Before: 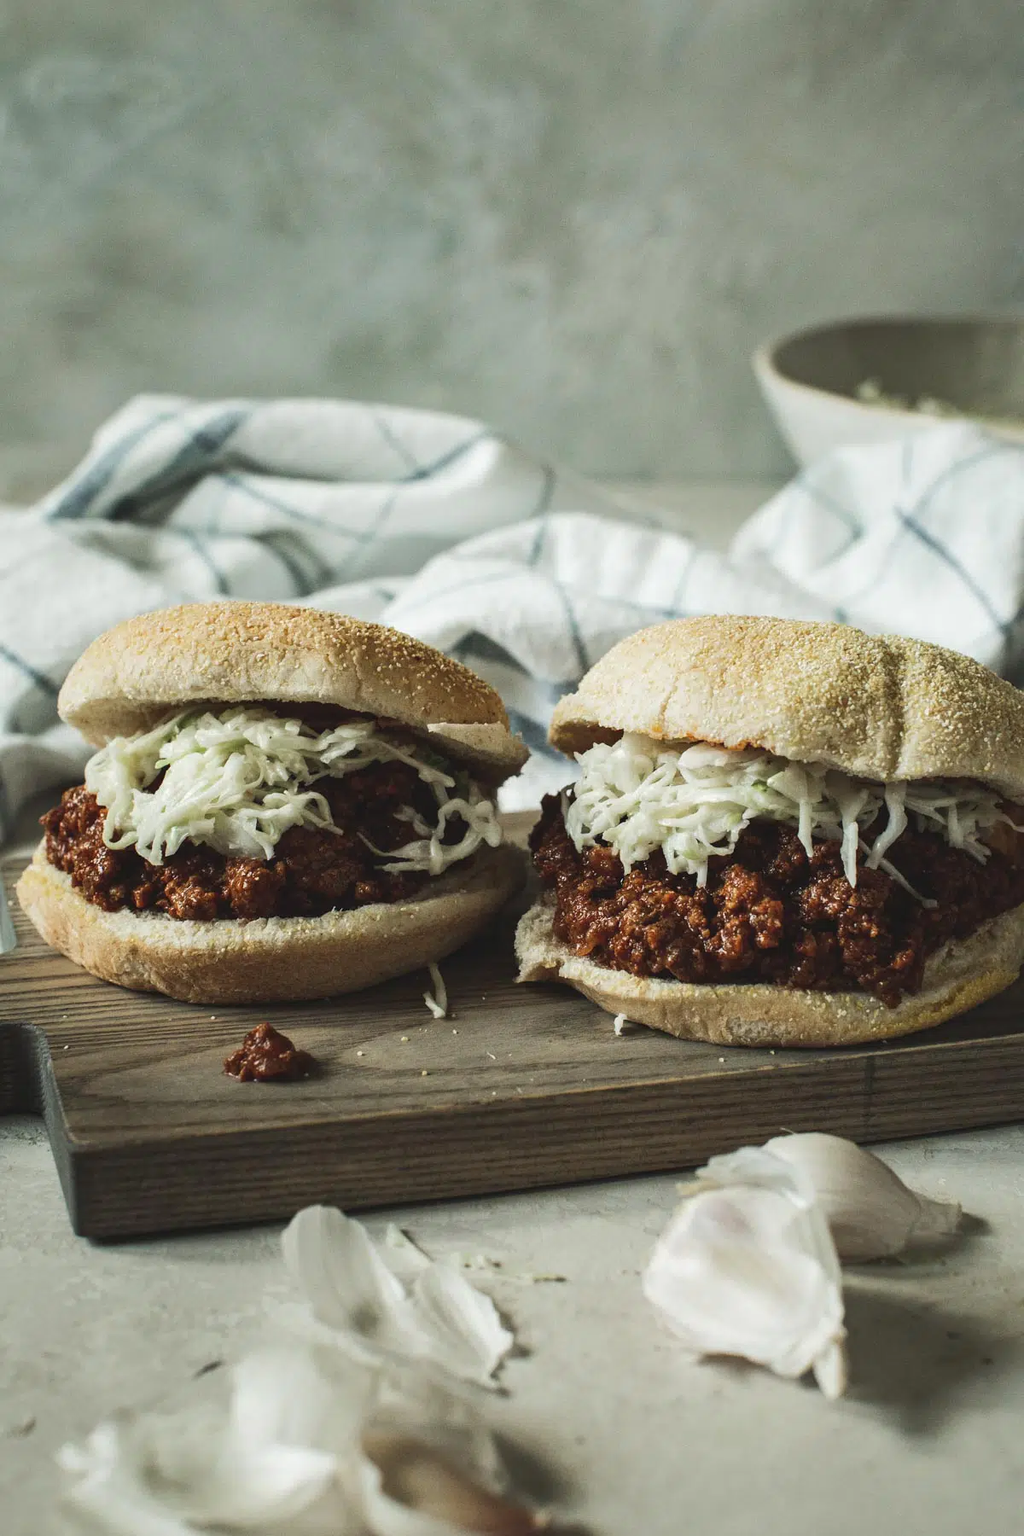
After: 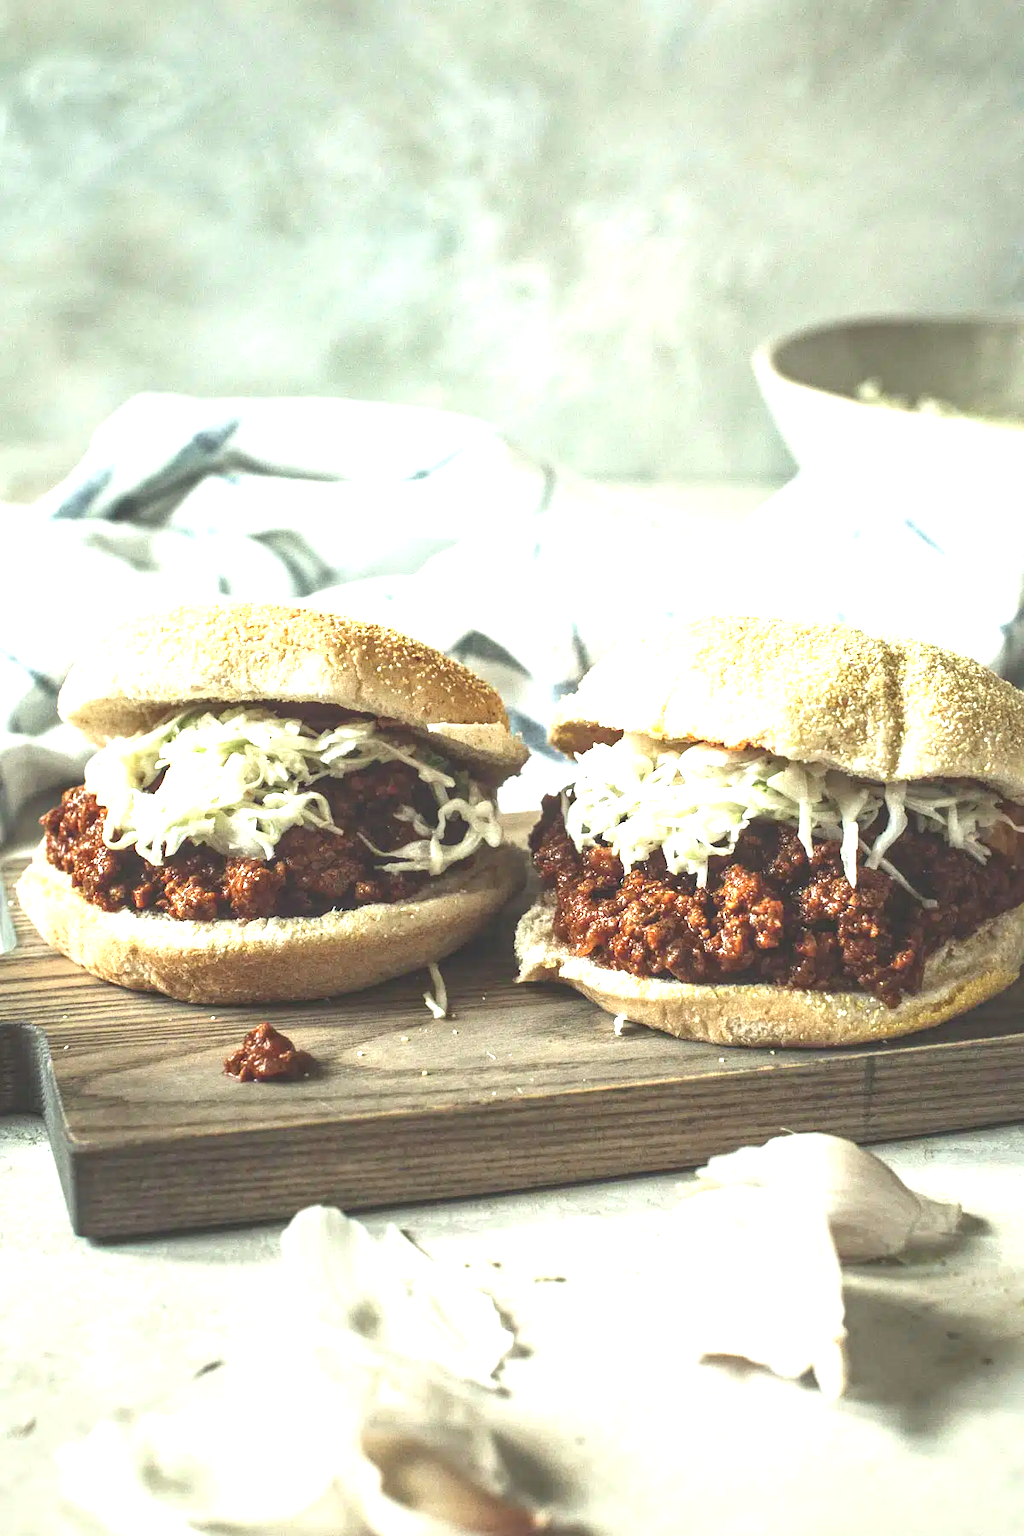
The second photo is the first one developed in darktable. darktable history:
local contrast: detail 110%
exposure: black level correction 0, exposure 1.479 EV, compensate highlight preservation false
